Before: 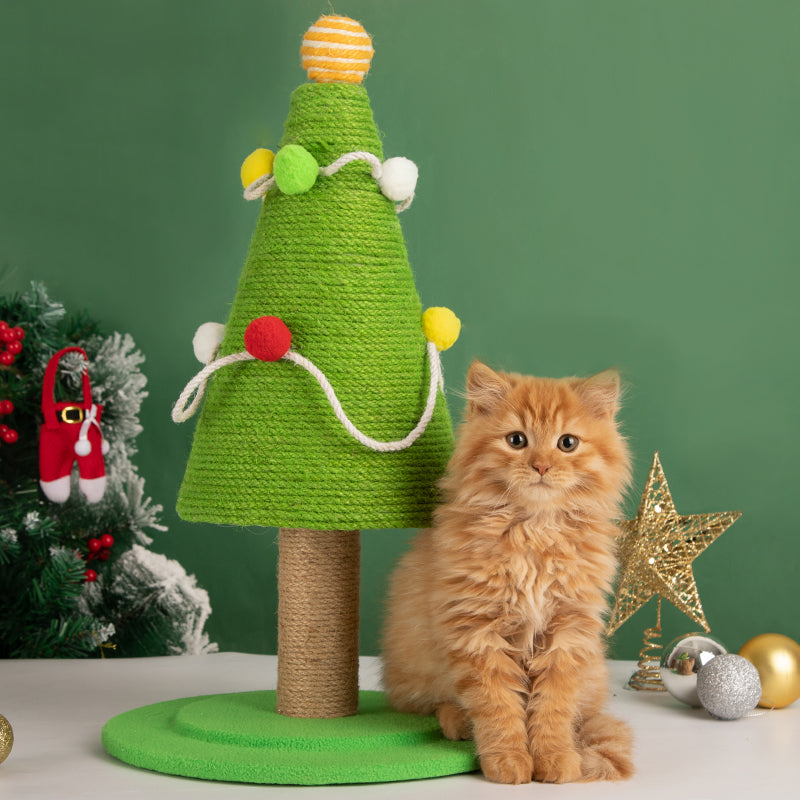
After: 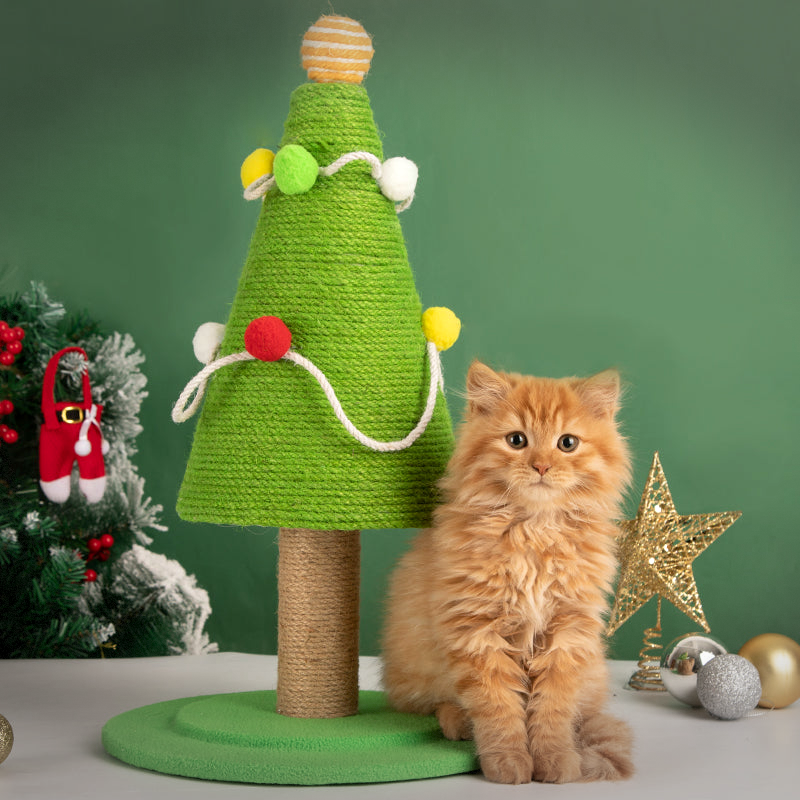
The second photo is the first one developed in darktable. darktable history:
vignetting: fall-off start 100%, brightness -0.406, saturation -0.3, width/height ratio 1.324, dithering 8-bit output, unbound false
exposure: black level correction 0.001, exposure 0.191 EV, compensate highlight preservation false
